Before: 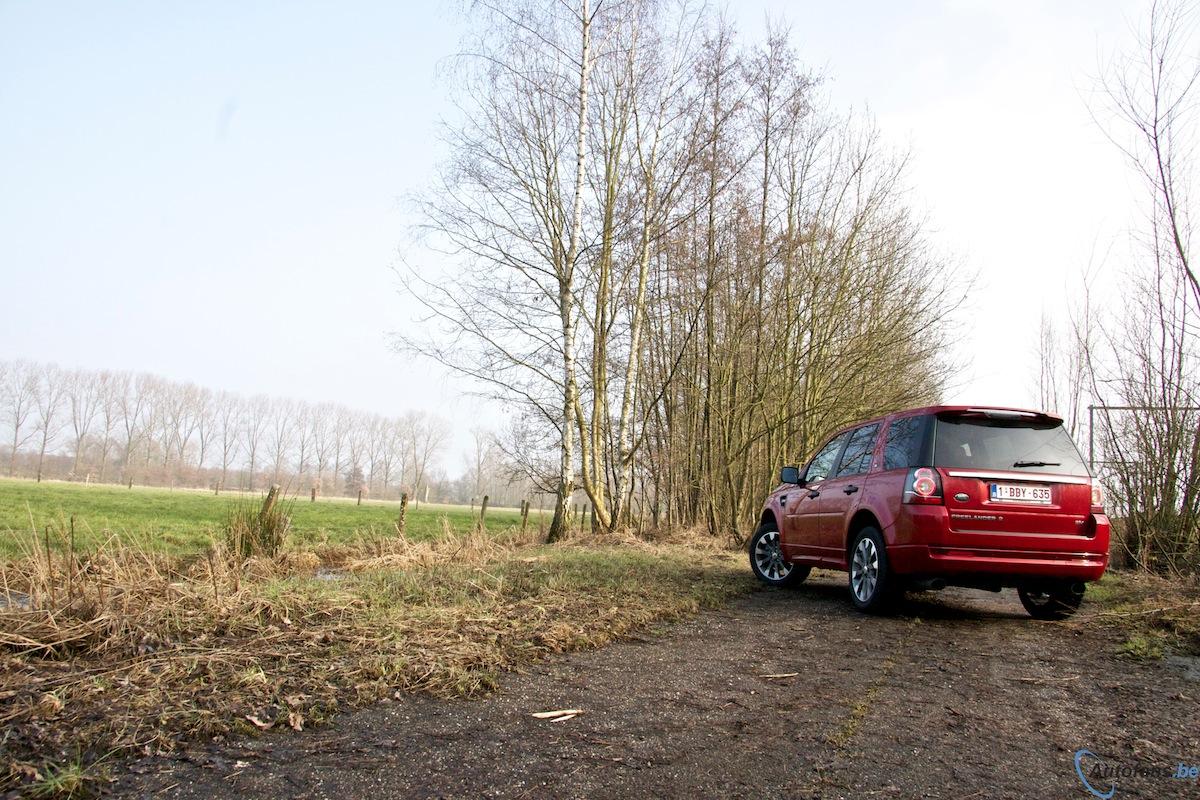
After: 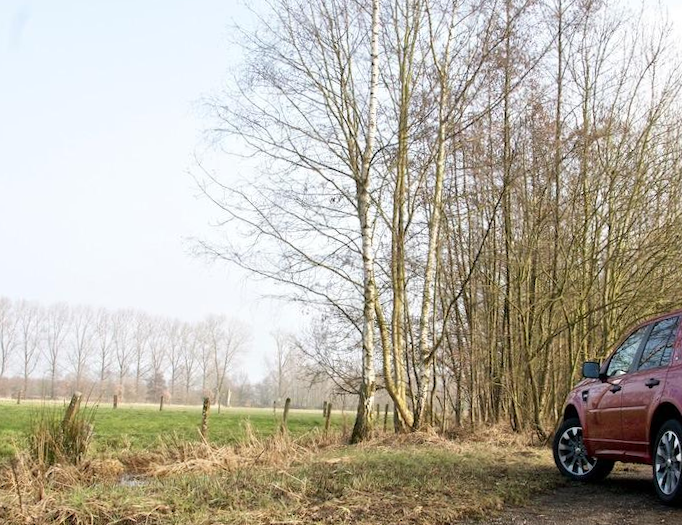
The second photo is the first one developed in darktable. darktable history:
crop: left 16.202%, top 11.208%, right 26.045%, bottom 20.557%
rotate and perspective: rotation -1.42°, crop left 0.016, crop right 0.984, crop top 0.035, crop bottom 0.965
